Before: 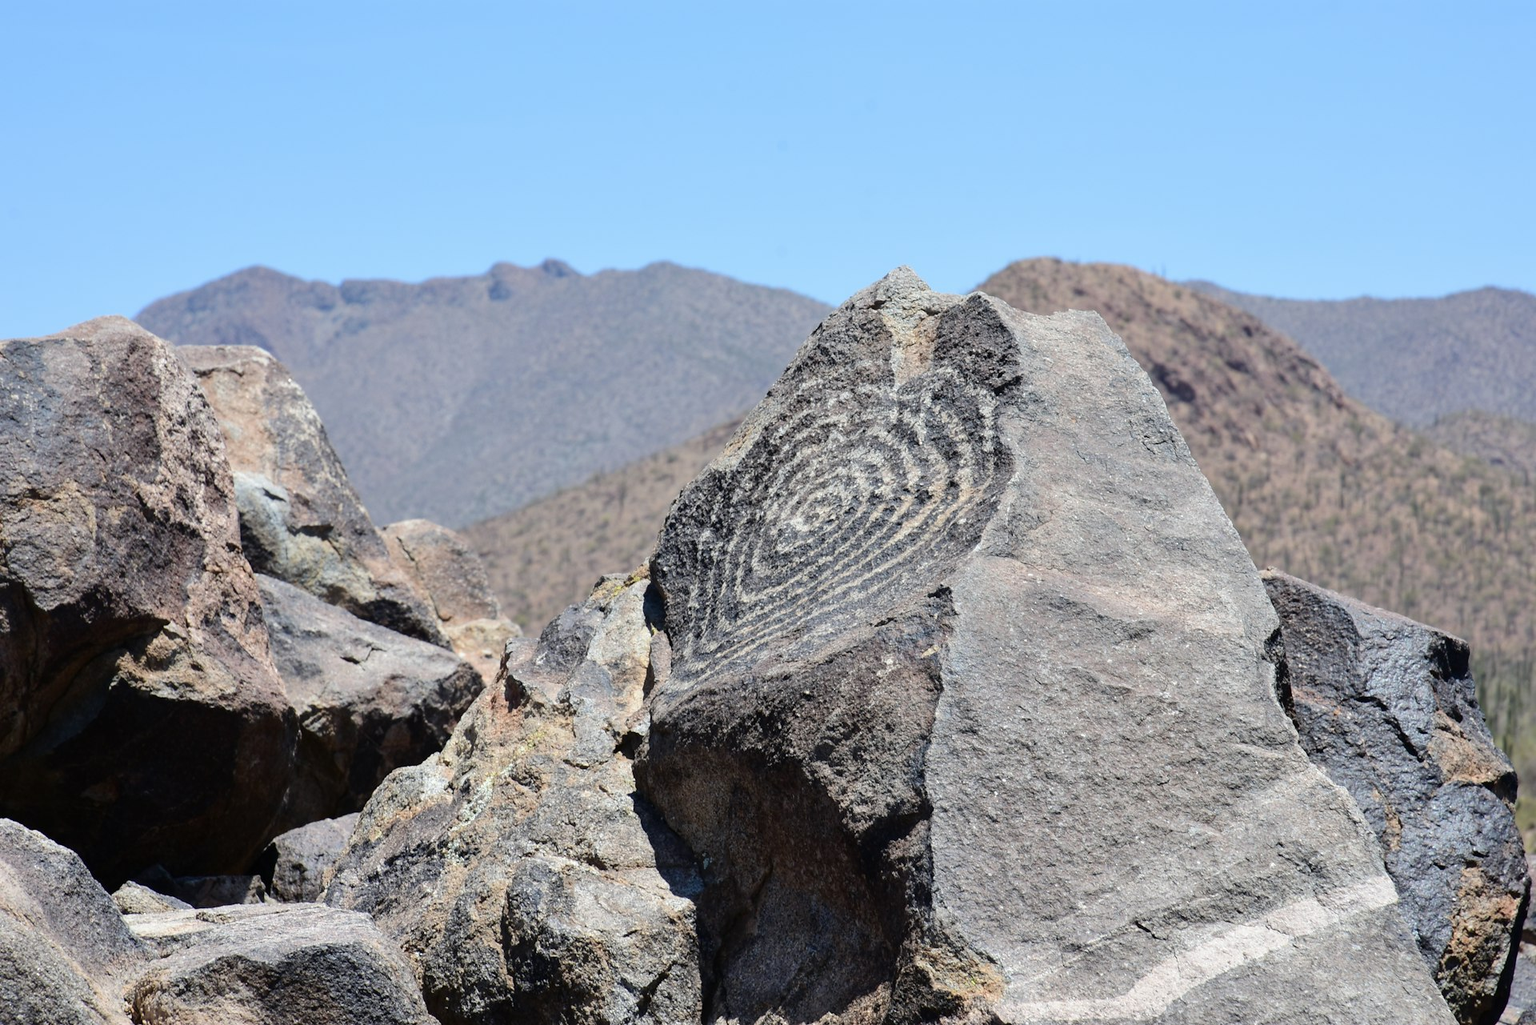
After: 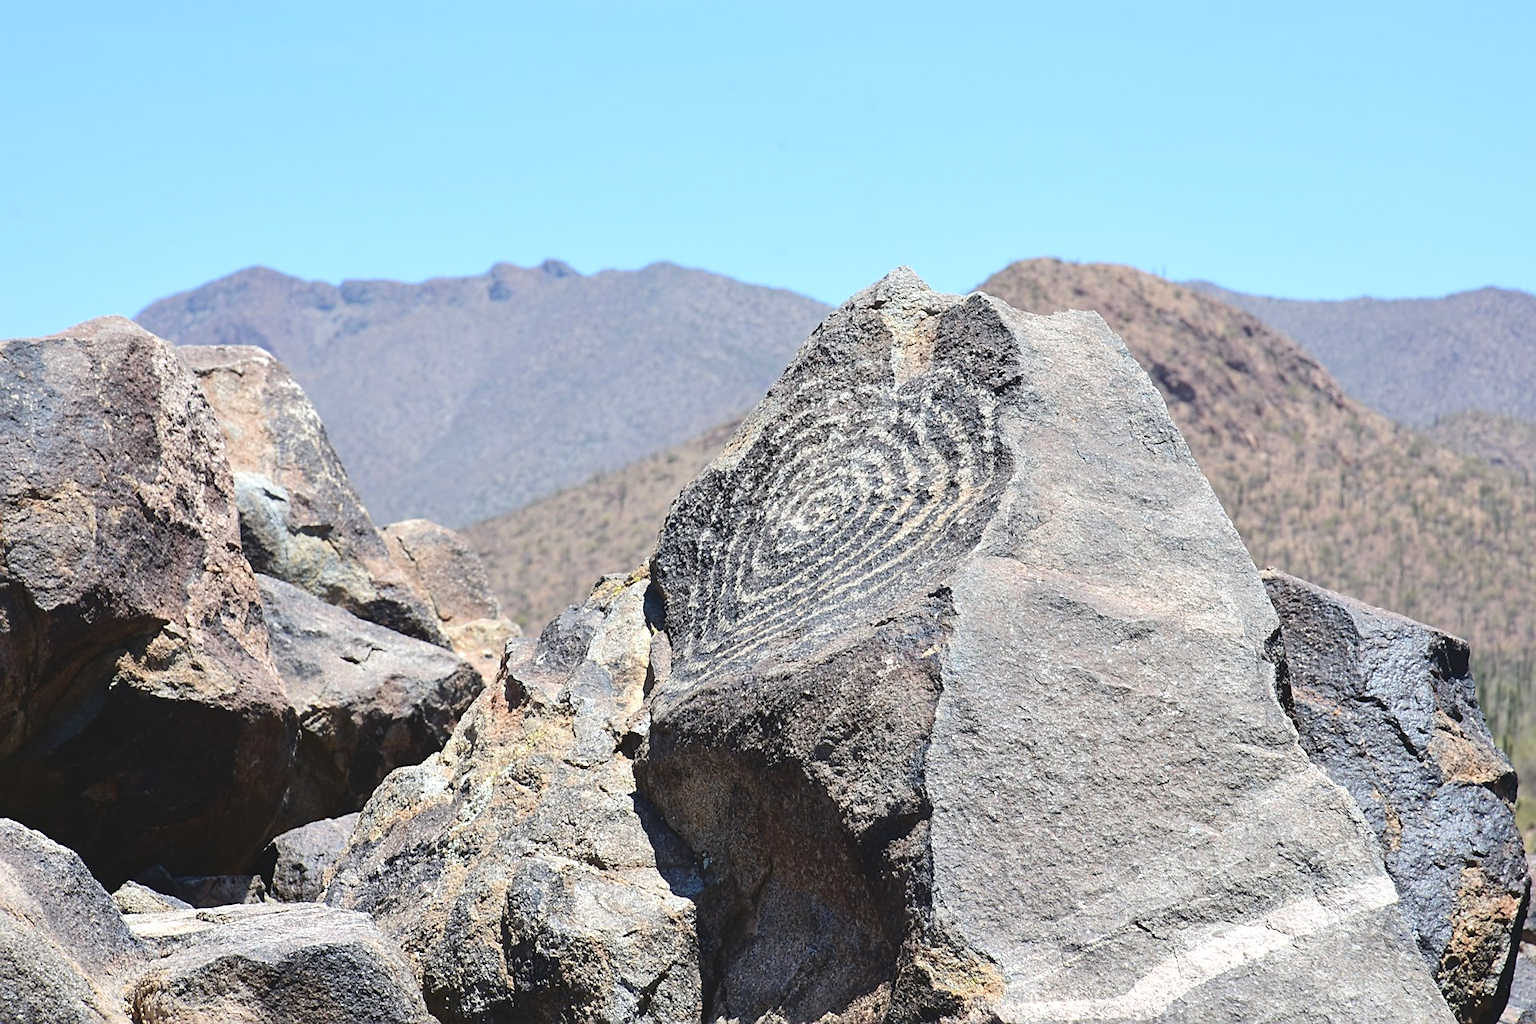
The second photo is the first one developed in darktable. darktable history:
contrast brightness saturation: contrast -0.115
sharpen: on, module defaults
exposure: black level correction -0.002, exposure 0.541 EV, compensate highlight preservation false
